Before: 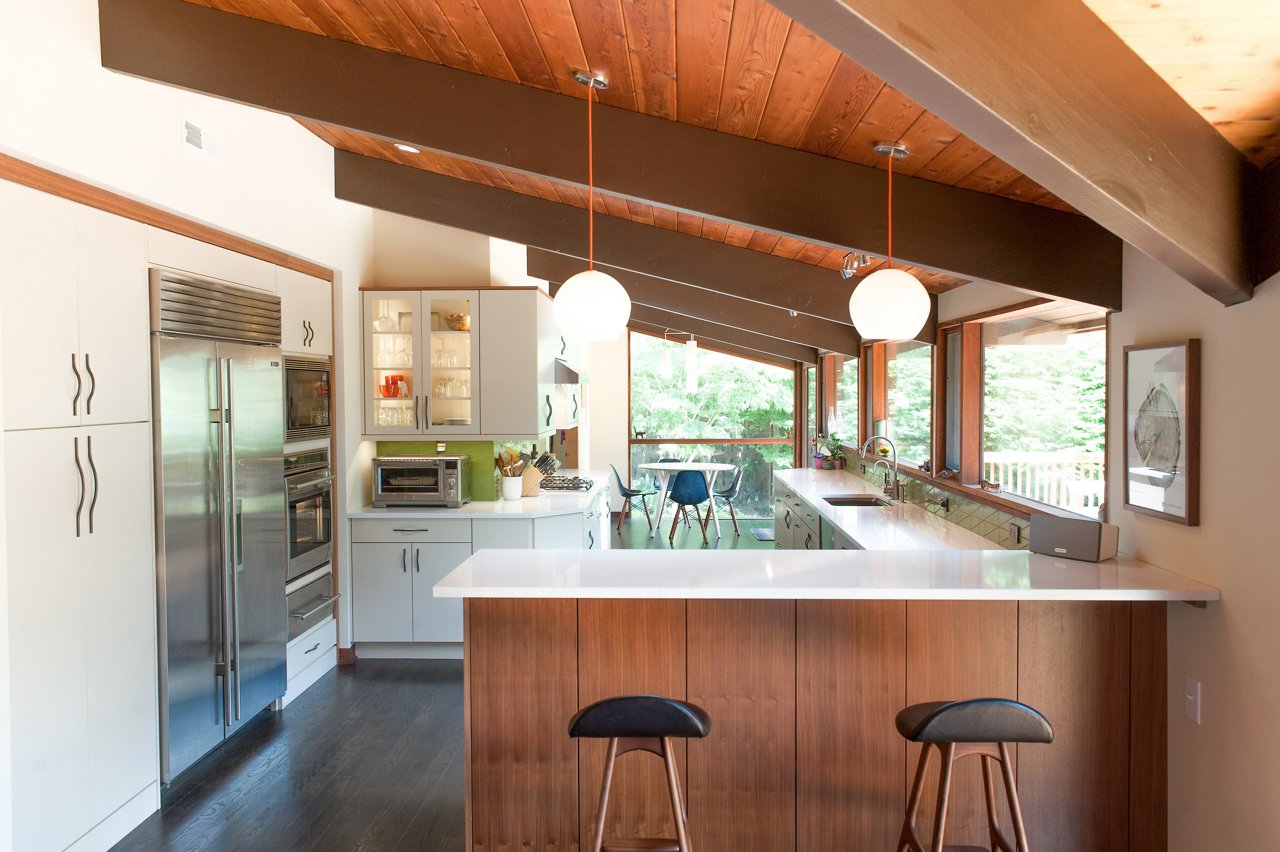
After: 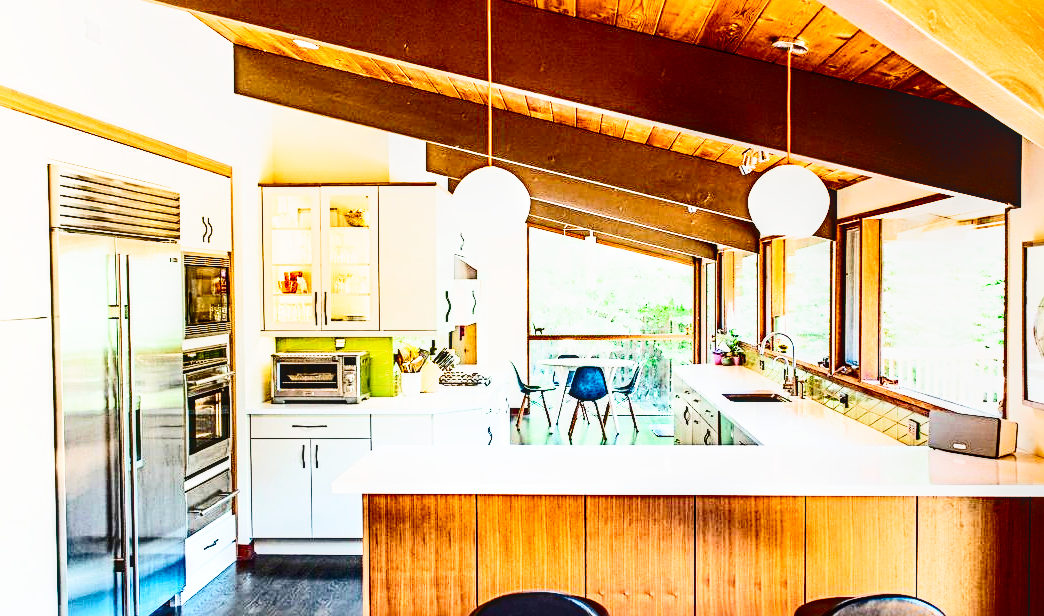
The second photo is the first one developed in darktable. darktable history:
local contrast: on, module defaults
contrast brightness saturation: contrast 0.498, saturation -0.101
sharpen: radius 4
haze removal: on, module defaults
base curve: curves: ch0 [(0, 0) (0, 0.001) (0.001, 0.001) (0.004, 0.002) (0.007, 0.004) (0.015, 0.013) (0.033, 0.045) (0.052, 0.096) (0.075, 0.17) (0.099, 0.241) (0.163, 0.42) (0.219, 0.55) (0.259, 0.616) (0.327, 0.722) (0.365, 0.765) (0.522, 0.873) (0.547, 0.881) (0.689, 0.919) (0.826, 0.952) (1, 1)], preserve colors none
crop: left 7.917%, top 12.231%, right 10.45%, bottom 15.427%
exposure: compensate highlight preservation false
color balance rgb: linear chroma grading › global chroma 9.942%, perceptual saturation grading › global saturation 20%, perceptual saturation grading › highlights -25.213%, perceptual saturation grading › shadows 49.257%, global vibrance 14.576%
